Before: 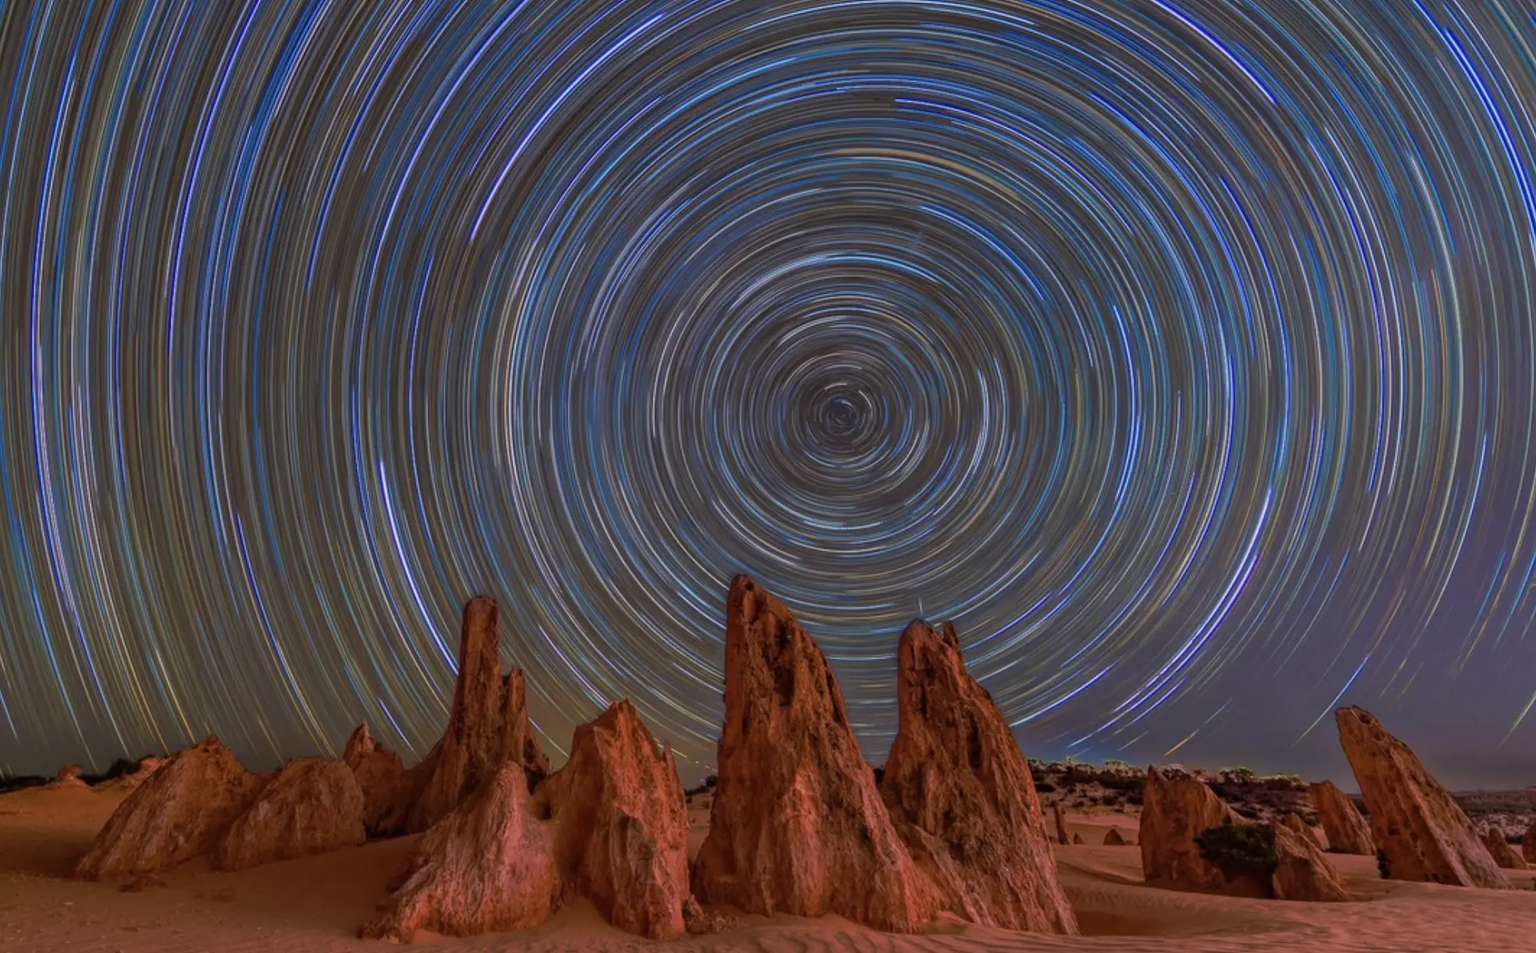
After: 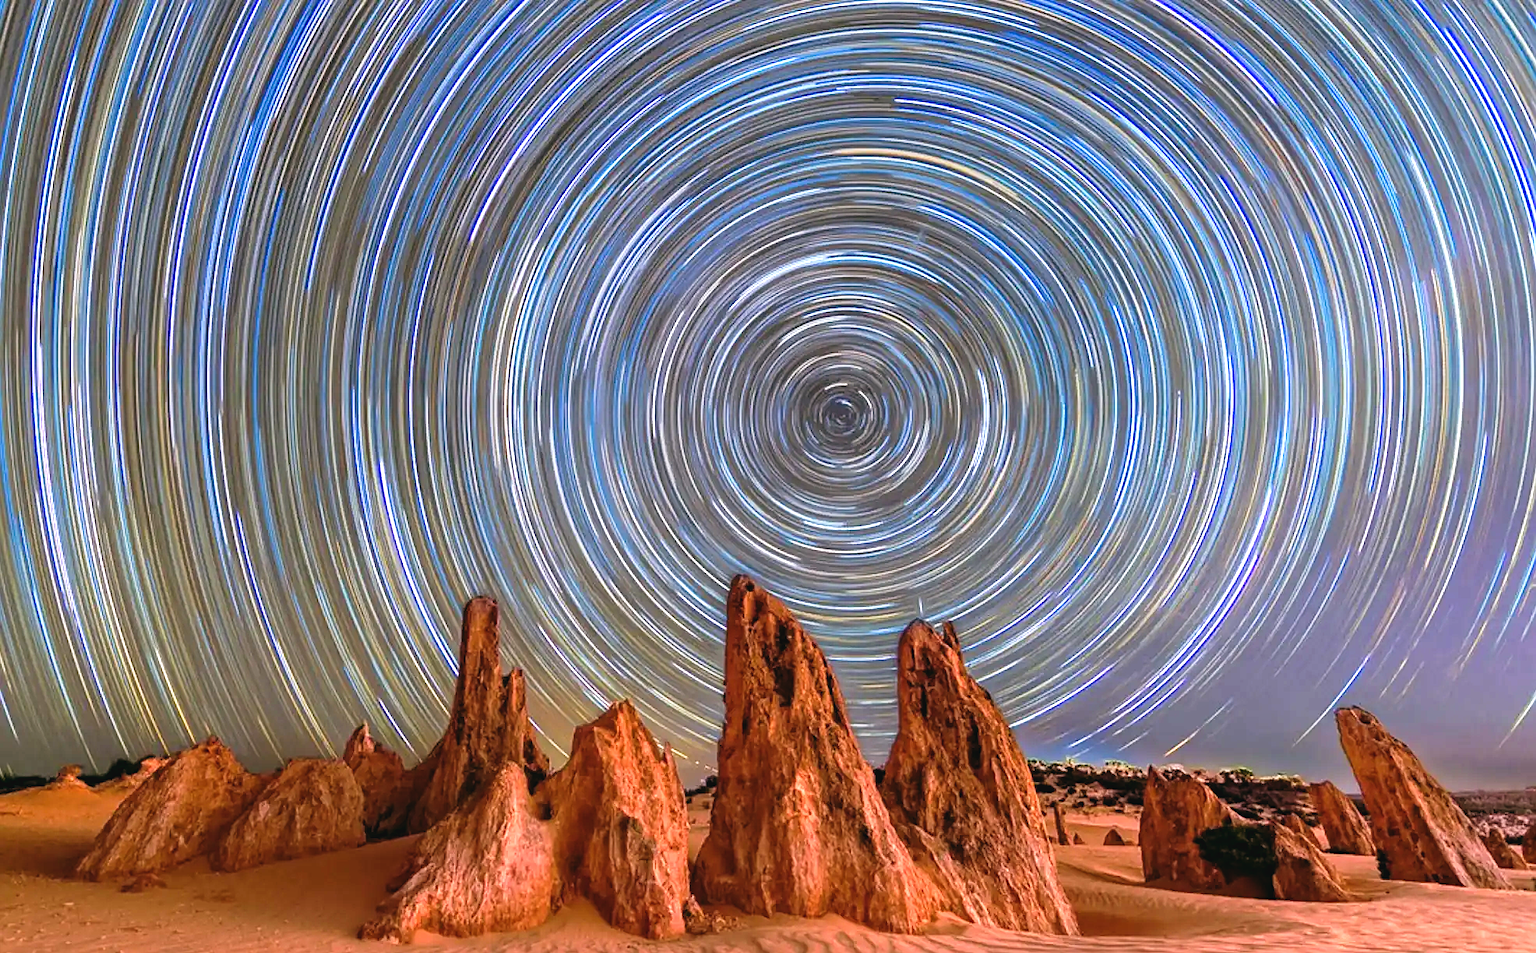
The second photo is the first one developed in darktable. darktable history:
color balance rgb: global offset › luminance -0.337%, global offset › chroma 0.115%, global offset › hue 163.97°, perceptual saturation grading › global saturation 0.341%, perceptual brilliance grading › highlights 4.979%, perceptual brilliance grading › shadows -10.211%, global vibrance 20%
exposure: black level correction 0, exposure 1 EV, compensate highlight preservation false
tone equalizer: -8 EV -0.733 EV, -7 EV -0.738 EV, -6 EV -0.566 EV, -5 EV -0.395 EV, -3 EV 0.384 EV, -2 EV 0.6 EV, -1 EV 0.697 EV, +0 EV 0.724 EV, mask exposure compensation -0.486 EV
tone curve: curves: ch0 [(0, 0.036) (0.119, 0.115) (0.466, 0.498) (0.715, 0.767) (0.817, 0.865) (1, 0.998)]; ch1 [(0, 0) (0.377, 0.424) (0.442, 0.491) (0.487, 0.498) (0.514, 0.512) (0.536, 0.577) (0.66, 0.724) (1, 1)]; ch2 [(0, 0) (0.38, 0.405) (0.463, 0.443) (0.492, 0.486) (0.526, 0.541) (0.578, 0.598) (1, 1)], preserve colors none
sharpen: on, module defaults
